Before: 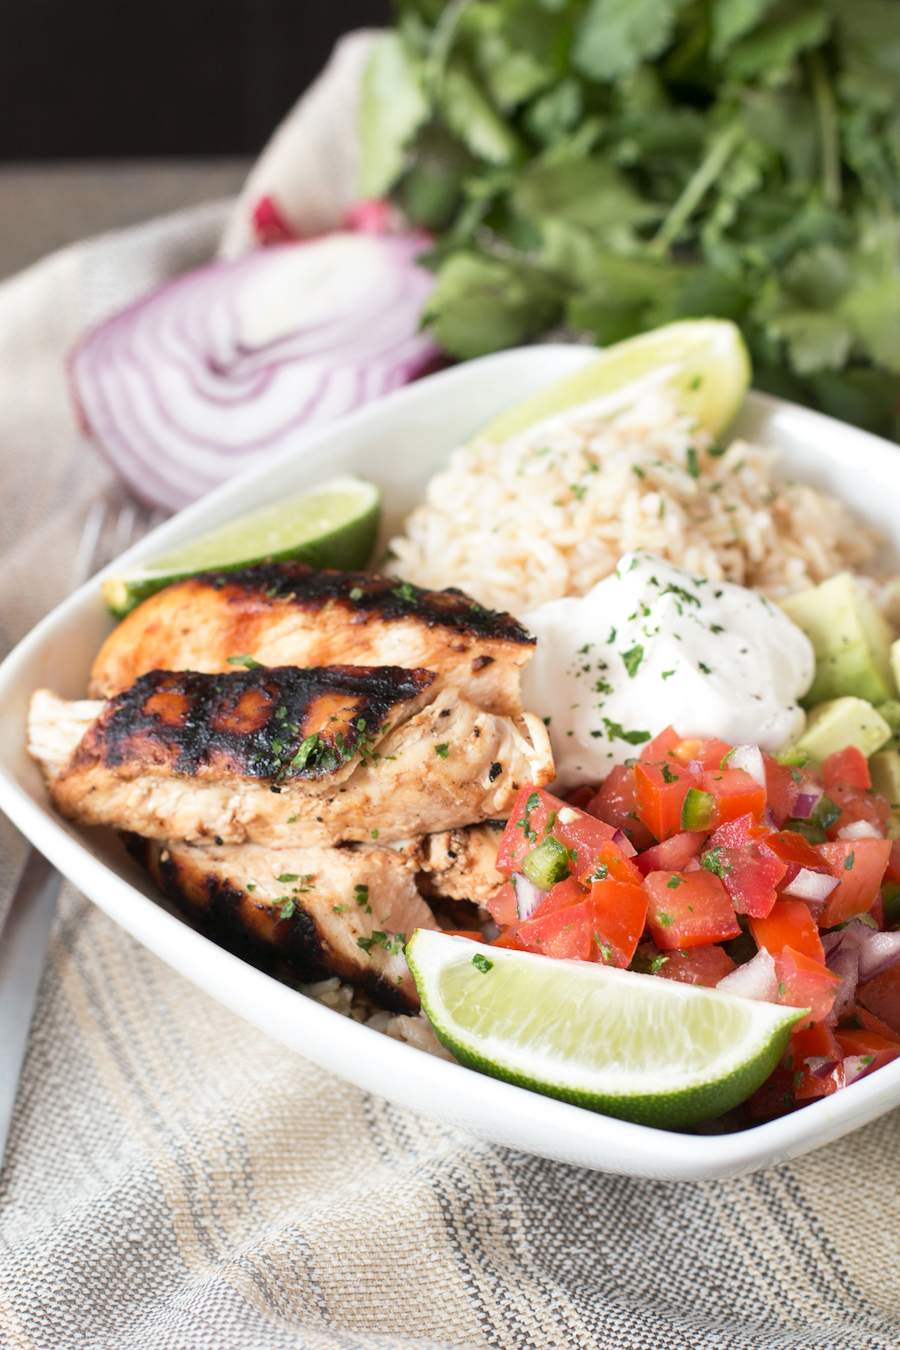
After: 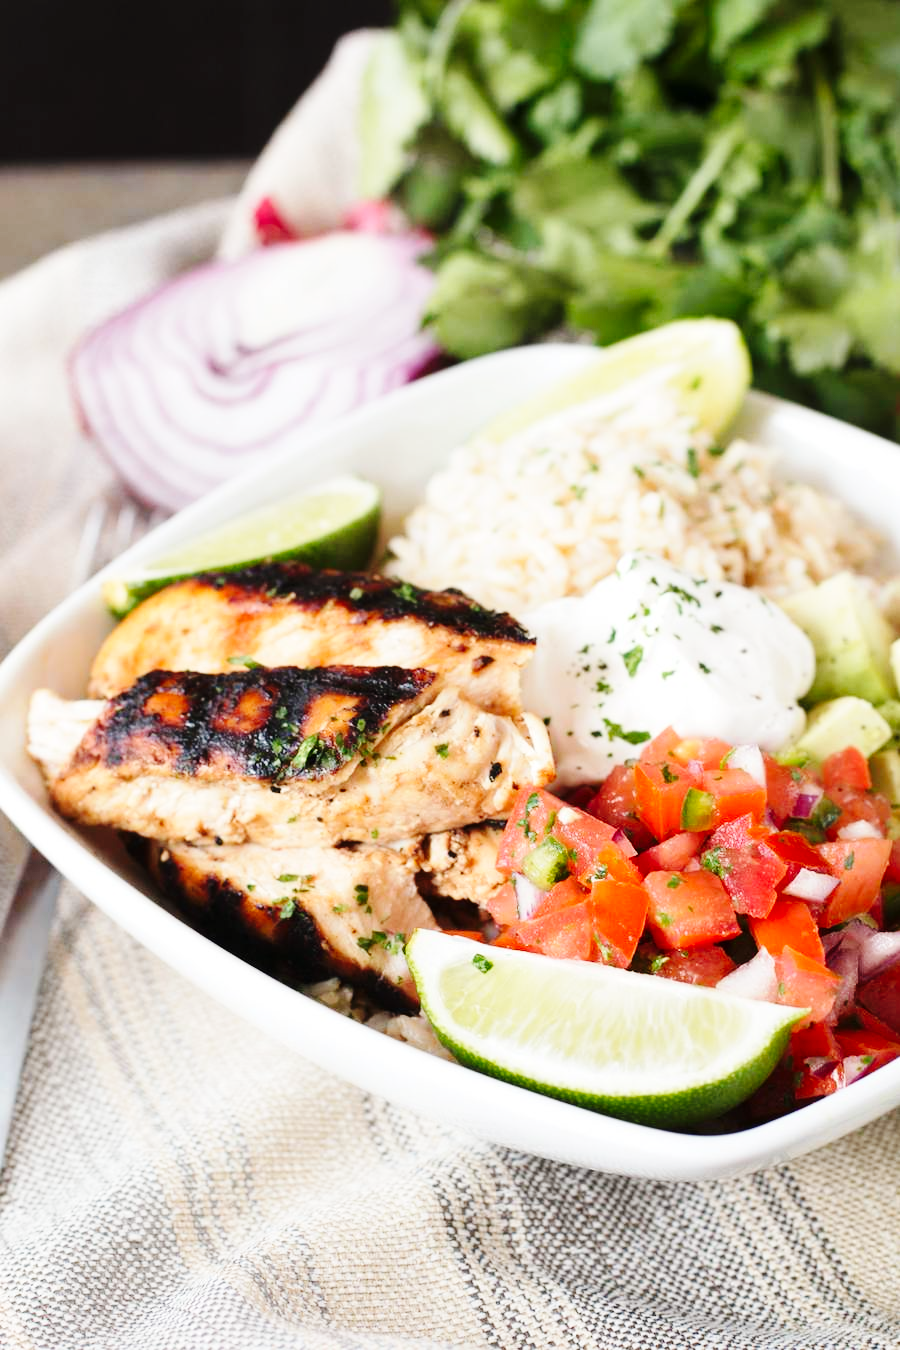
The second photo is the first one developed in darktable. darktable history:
base curve: curves: ch0 [(0, 0) (0.036, 0.025) (0.121, 0.166) (0.206, 0.329) (0.605, 0.79) (1, 1)], preserve colors none
tone equalizer: -7 EV 0.091 EV, edges refinement/feathering 500, mask exposure compensation -1.57 EV, preserve details no
